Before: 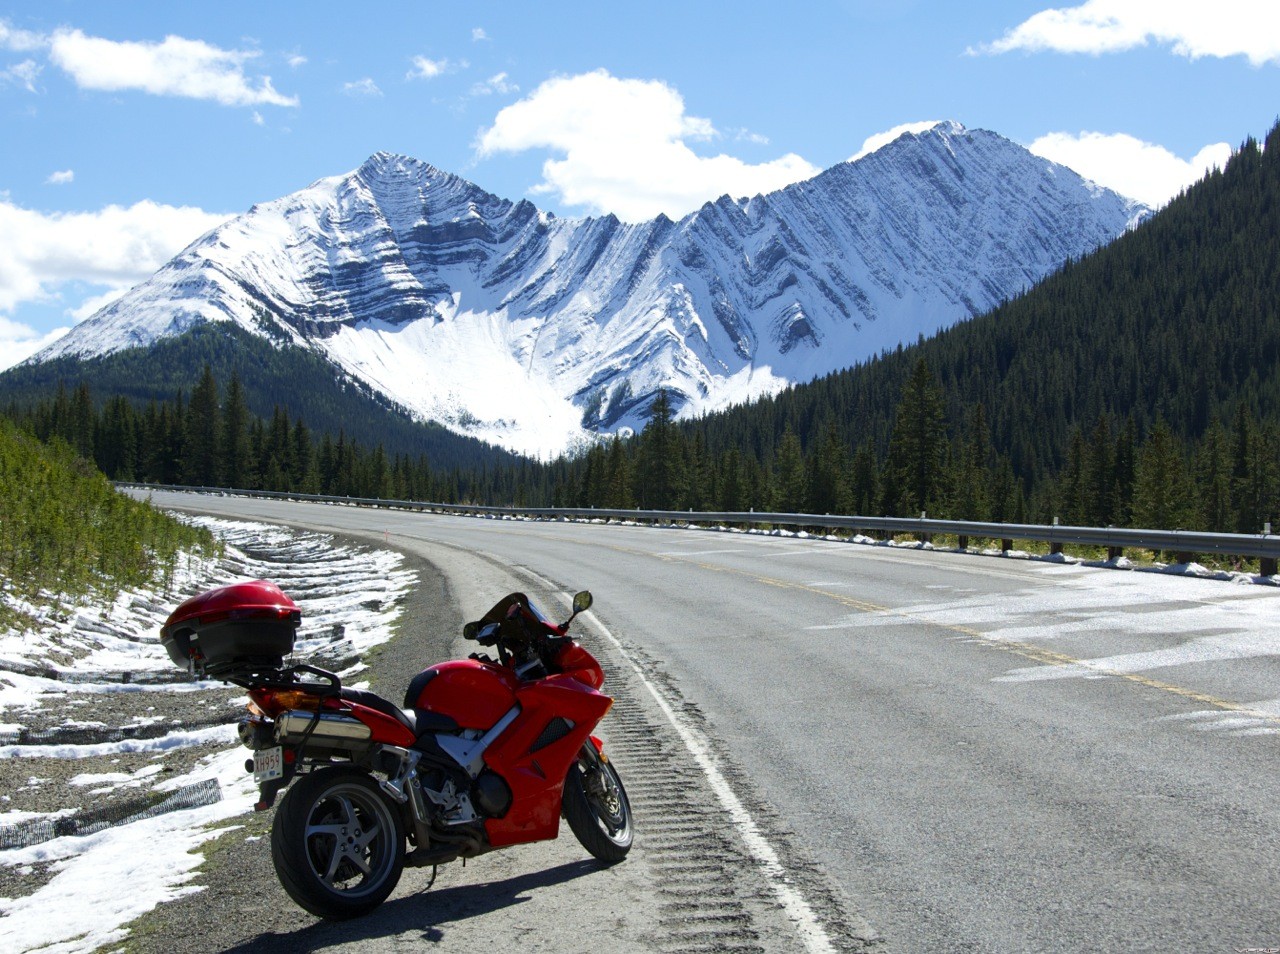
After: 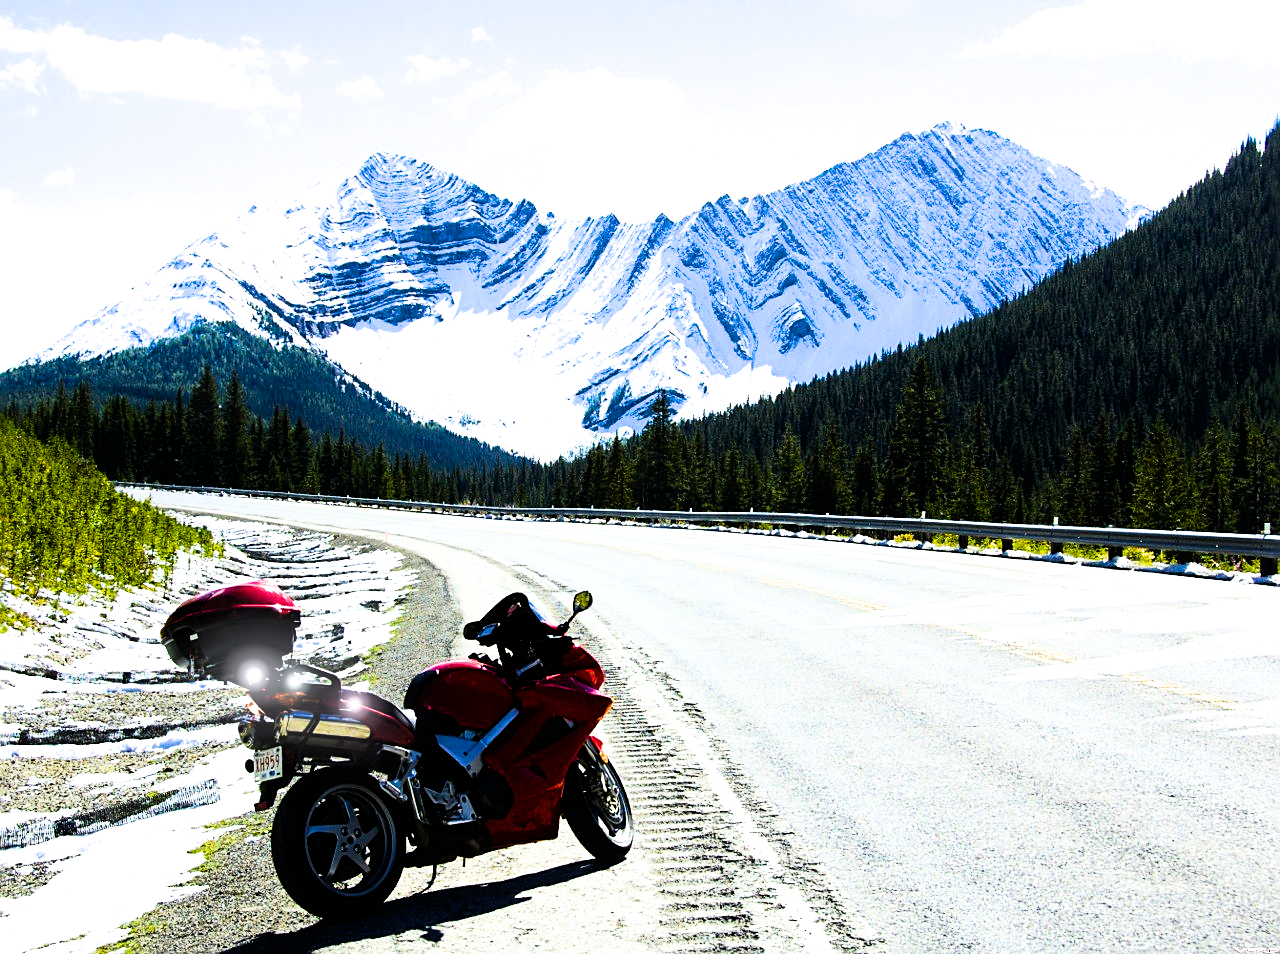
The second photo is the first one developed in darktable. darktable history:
filmic rgb: black relative exposure -5.11 EV, white relative exposure 3.96 EV, threshold 5.95 EV, hardness 2.89, contrast 1.3, highlights saturation mix -28.94%, iterations of high-quality reconstruction 10, enable highlight reconstruction true
sharpen: on, module defaults
color balance rgb: linear chroma grading › global chroma 15.643%, perceptual saturation grading › global saturation 63.985%, perceptual saturation grading › highlights 49.709%, perceptual saturation grading › shadows 29.633%, perceptual brilliance grading › global brilliance 29.596%, perceptual brilliance grading › highlights 50.236%, perceptual brilliance grading › mid-tones 50.037%, perceptual brilliance grading › shadows -21.569%
